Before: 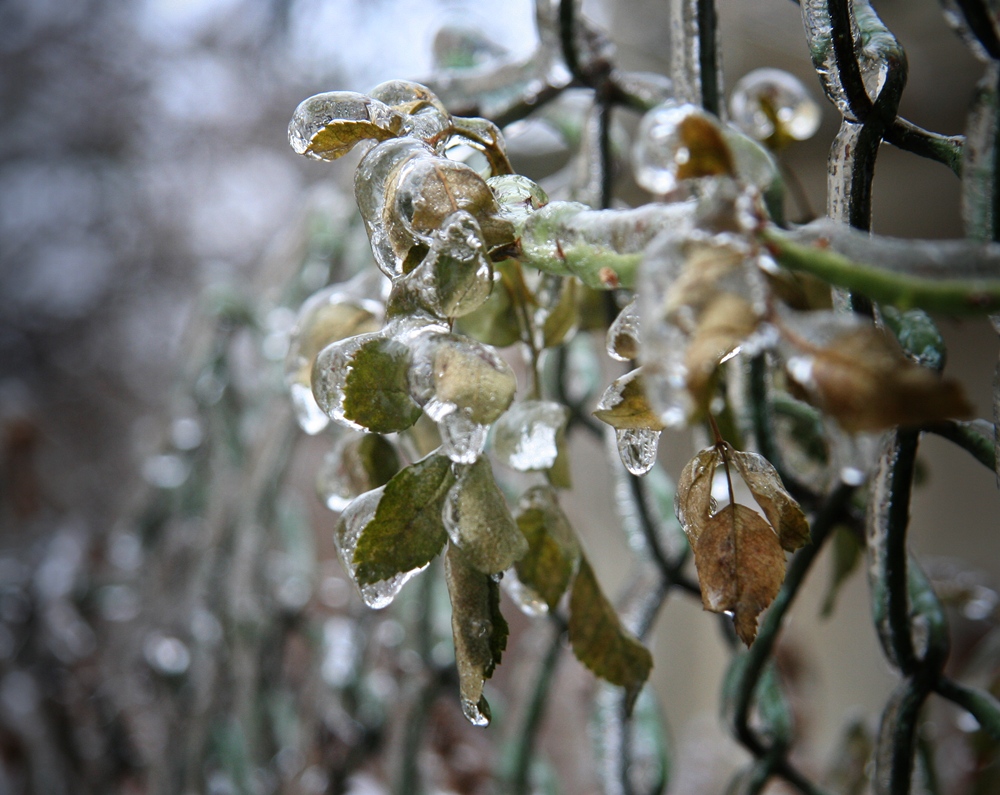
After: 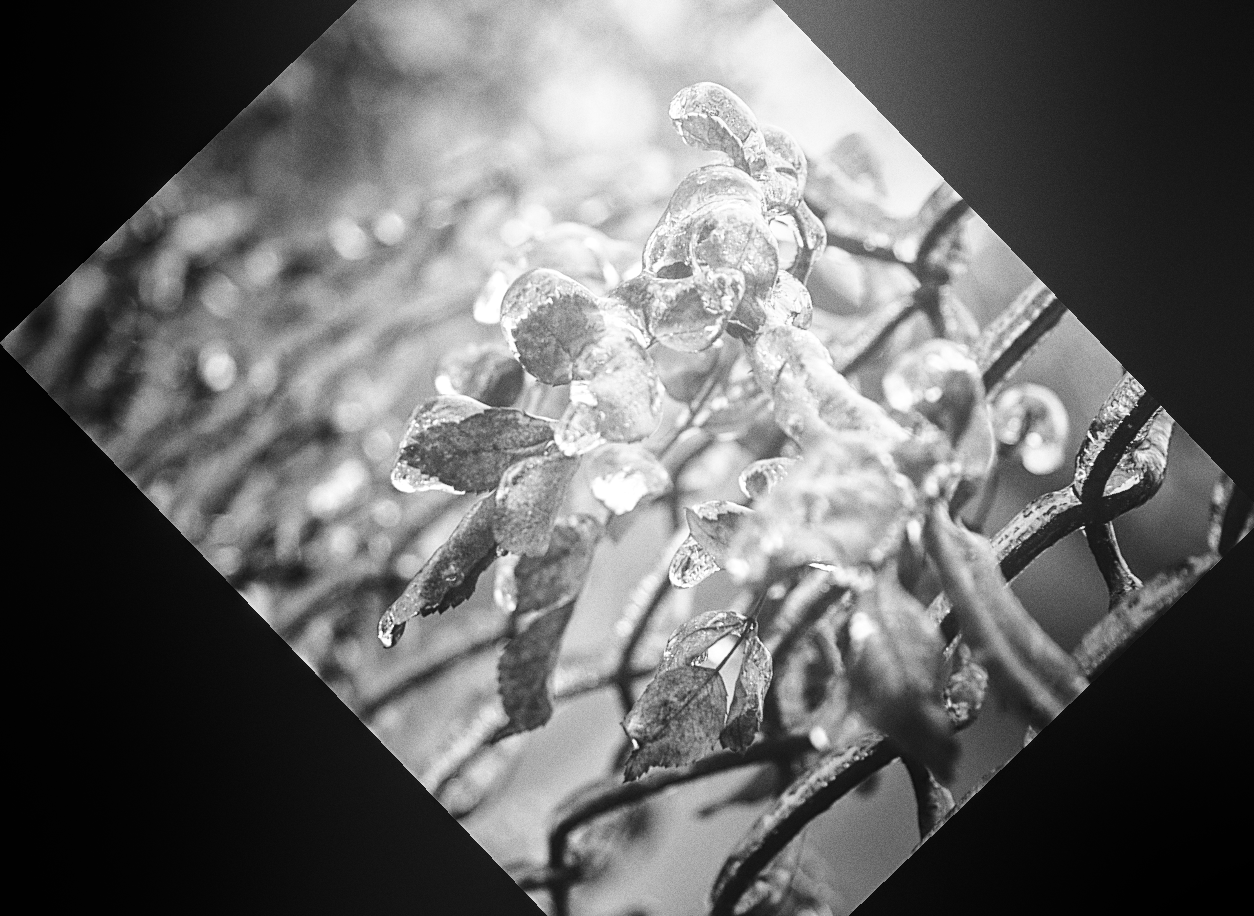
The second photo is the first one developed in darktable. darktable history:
bloom: size 38%, threshold 95%, strength 30%
sharpen: amount 0.6
local contrast: on, module defaults
grain: coarseness 0.47 ISO
base curve: curves: ch0 [(0, 0) (0.028, 0.03) (0.121, 0.232) (0.46, 0.748) (0.859, 0.968) (1, 1)], preserve colors none
crop and rotate: angle -46.26°, top 16.234%, right 0.912%, bottom 11.704%
monochrome: a -3.63, b -0.465
color zones: curves: ch1 [(0, 0.525) (0.143, 0.556) (0.286, 0.52) (0.429, 0.5) (0.571, 0.5) (0.714, 0.5) (0.857, 0.503) (1, 0.525)]
